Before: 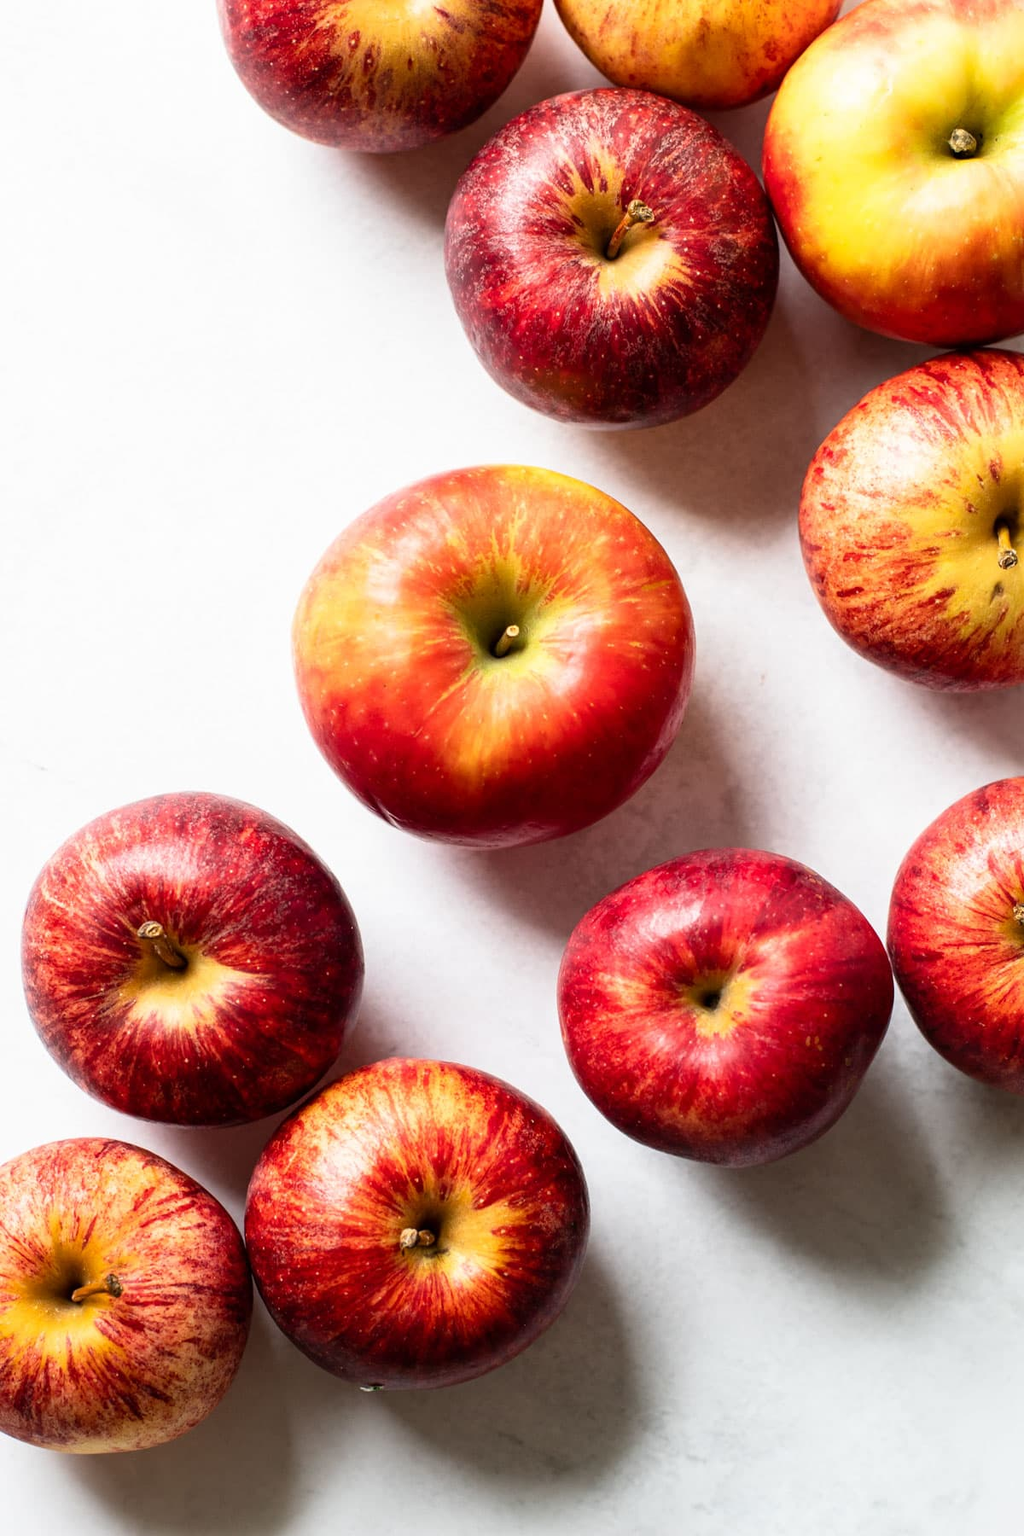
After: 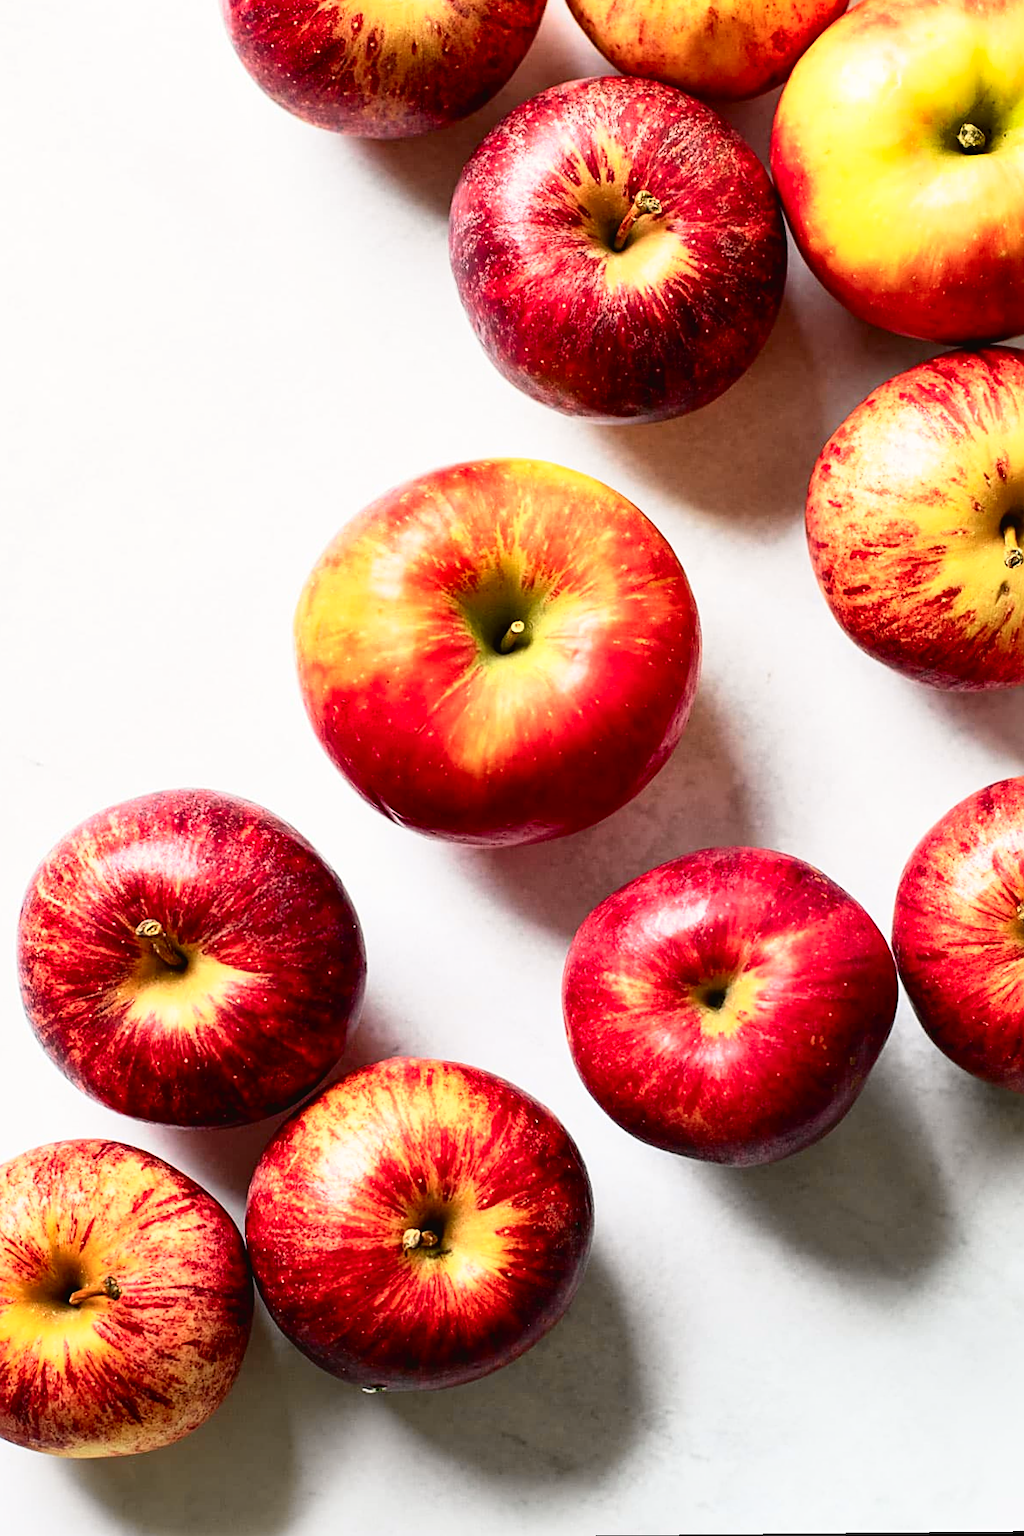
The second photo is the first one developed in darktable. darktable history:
rotate and perspective: rotation 0.174°, lens shift (vertical) 0.013, lens shift (horizontal) 0.019, shear 0.001, automatic cropping original format, crop left 0.007, crop right 0.991, crop top 0.016, crop bottom 0.997
tone curve: curves: ch0 [(0, 0.024) (0.049, 0.038) (0.176, 0.162) (0.311, 0.337) (0.416, 0.471) (0.565, 0.658) (0.817, 0.911) (1, 1)]; ch1 [(0, 0) (0.339, 0.358) (0.445, 0.439) (0.476, 0.47) (0.504, 0.504) (0.53, 0.511) (0.557, 0.558) (0.627, 0.664) (0.728, 0.786) (1, 1)]; ch2 [(0, 0) (0.327, 0.324) (0.417, 0.44) (0.46, 0.453) (0.502, 0.504) (0.526, 0.52) (0.549, 0.561) (0.619, 0.657) (0.76, 0.765) (1, 1)], color space Lab, independent channels, preserve colors none
sharpen: on, module defaults
white balance: emerald 1
shadows and highlights: soften with gaussian
